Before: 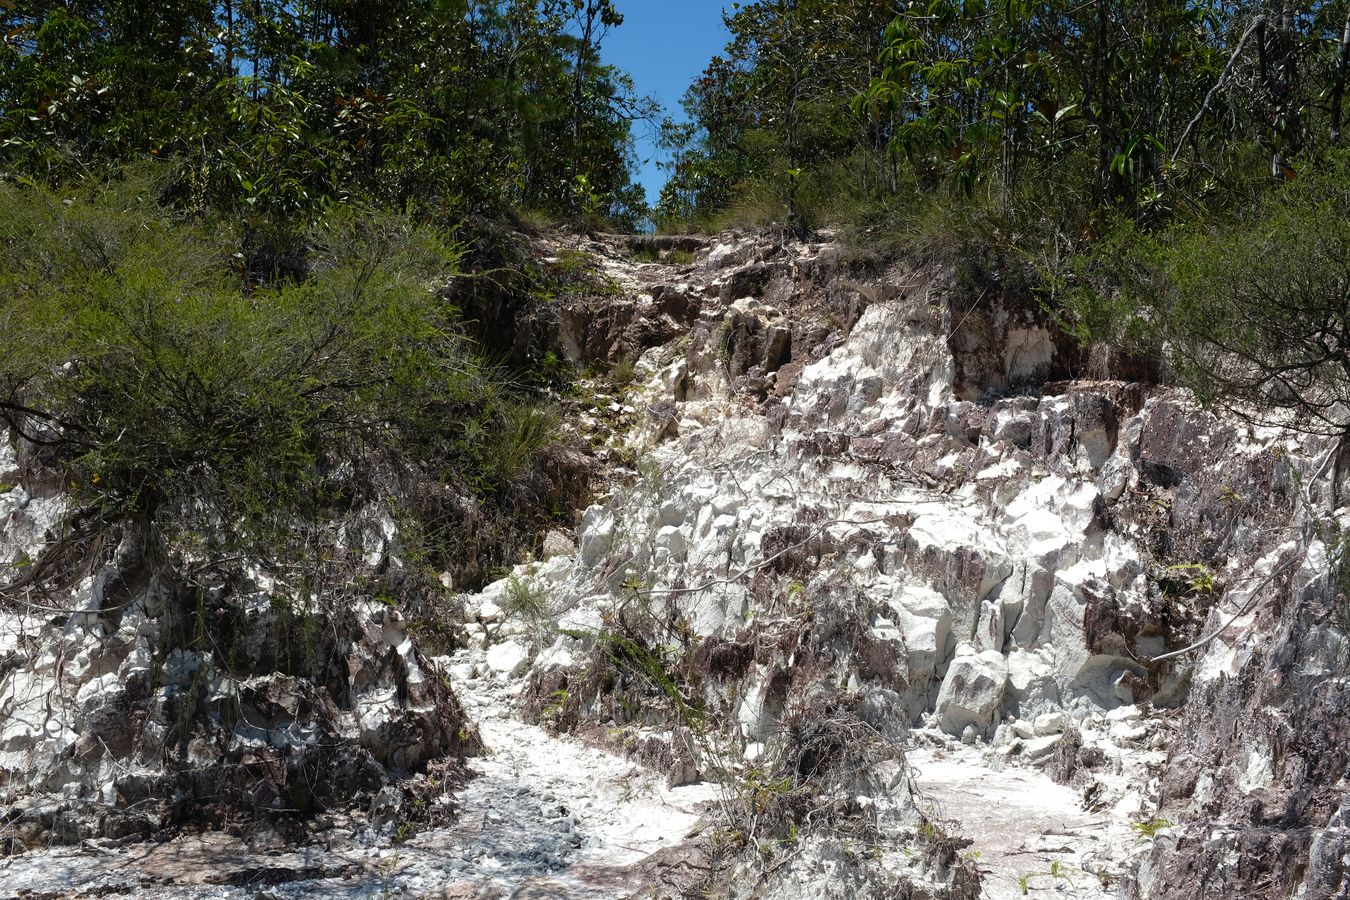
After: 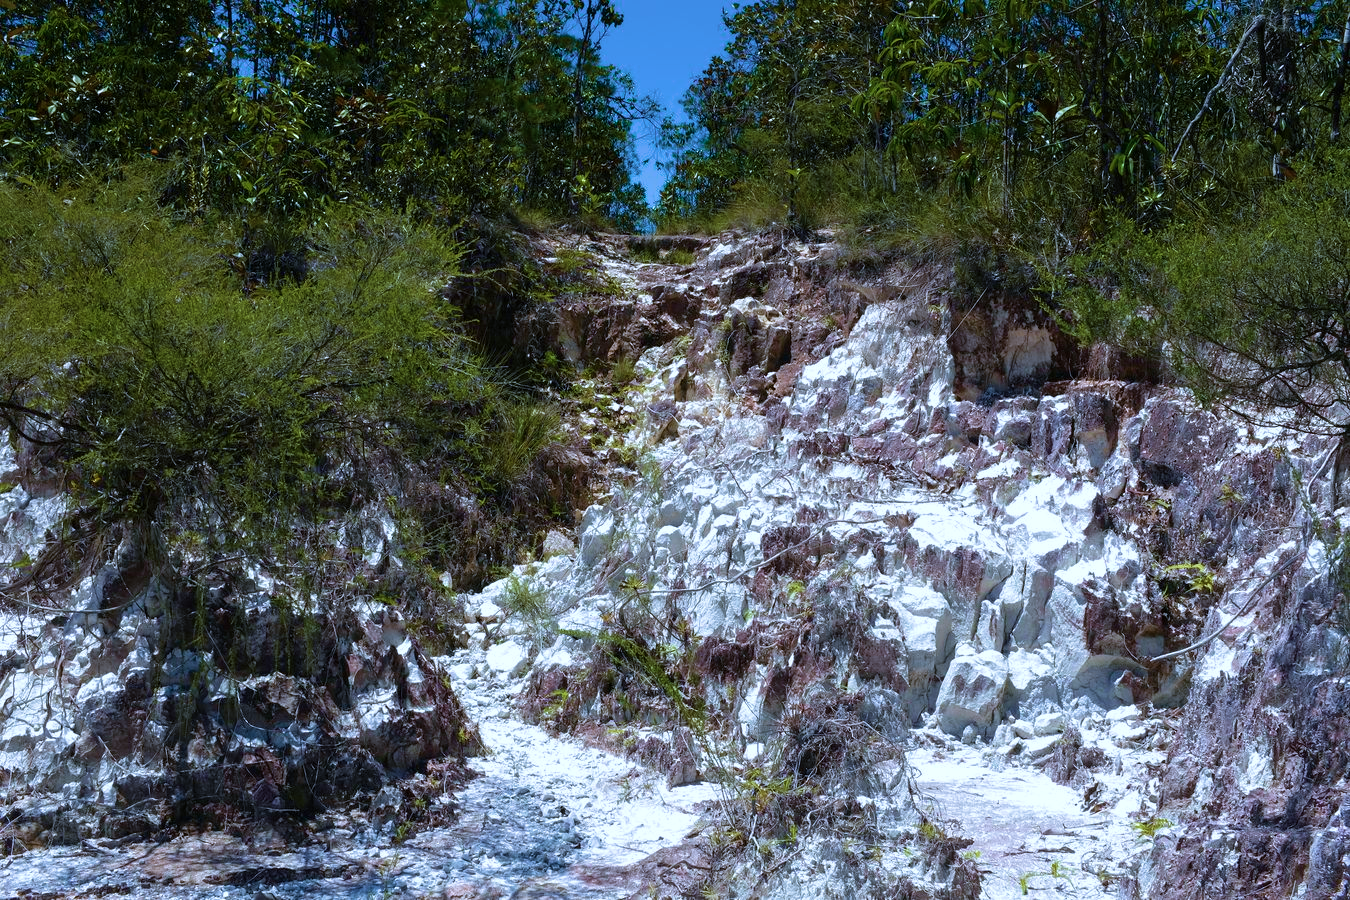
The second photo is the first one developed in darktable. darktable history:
color balance rgb: linear chroma grading › shadows -3%, linear chroma grading › highlights -4%
velvia: strength 75%
white balance: red 0.926, green 1.003, blue 1.133
